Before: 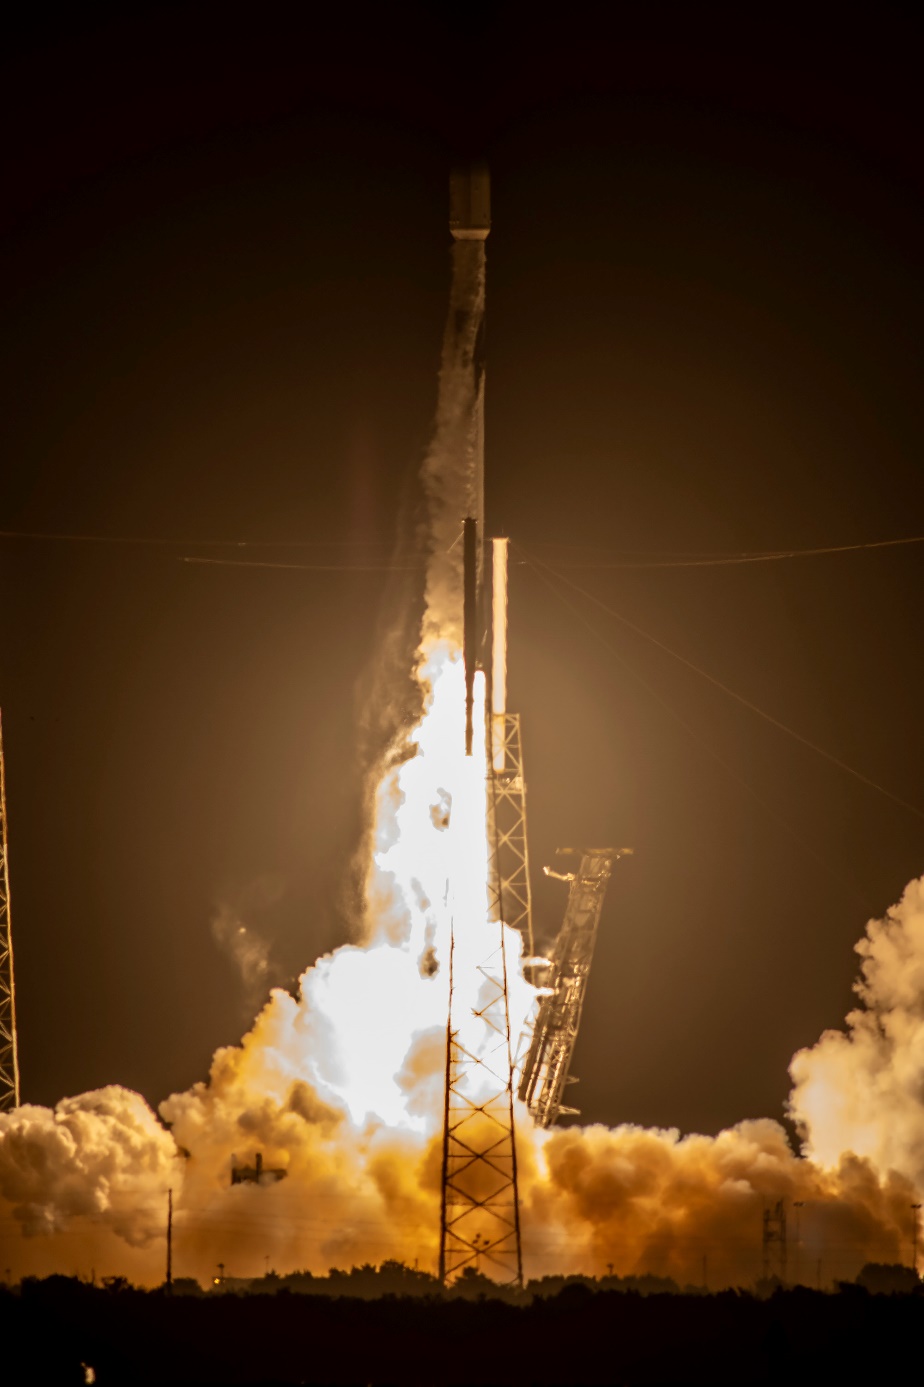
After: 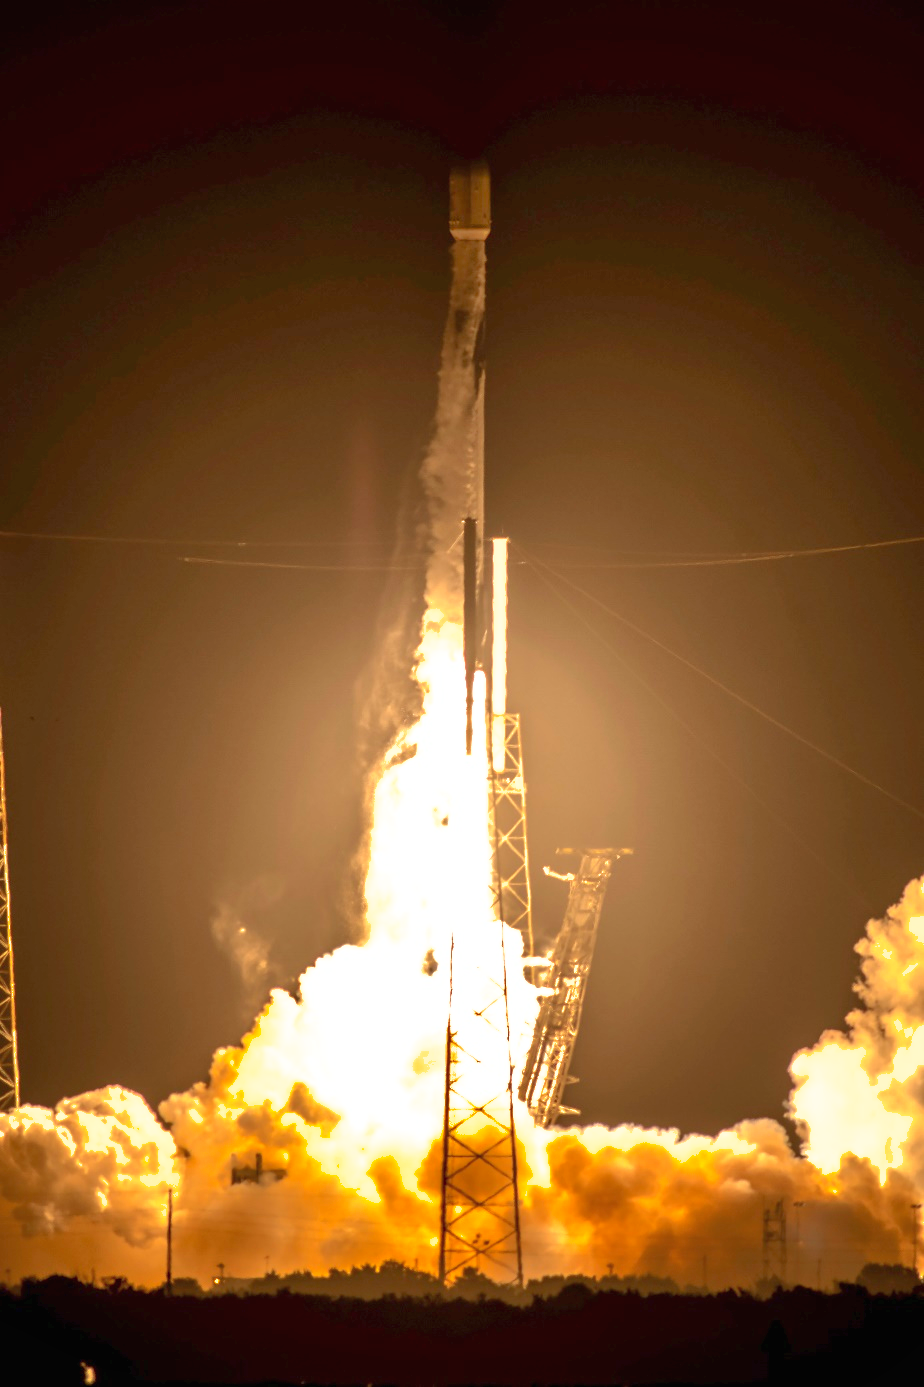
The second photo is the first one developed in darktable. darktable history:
exposure: black level correction 0, exposure 1.2 EV, compensate highlight preservation false
shadows and highlights: on, module defaults
